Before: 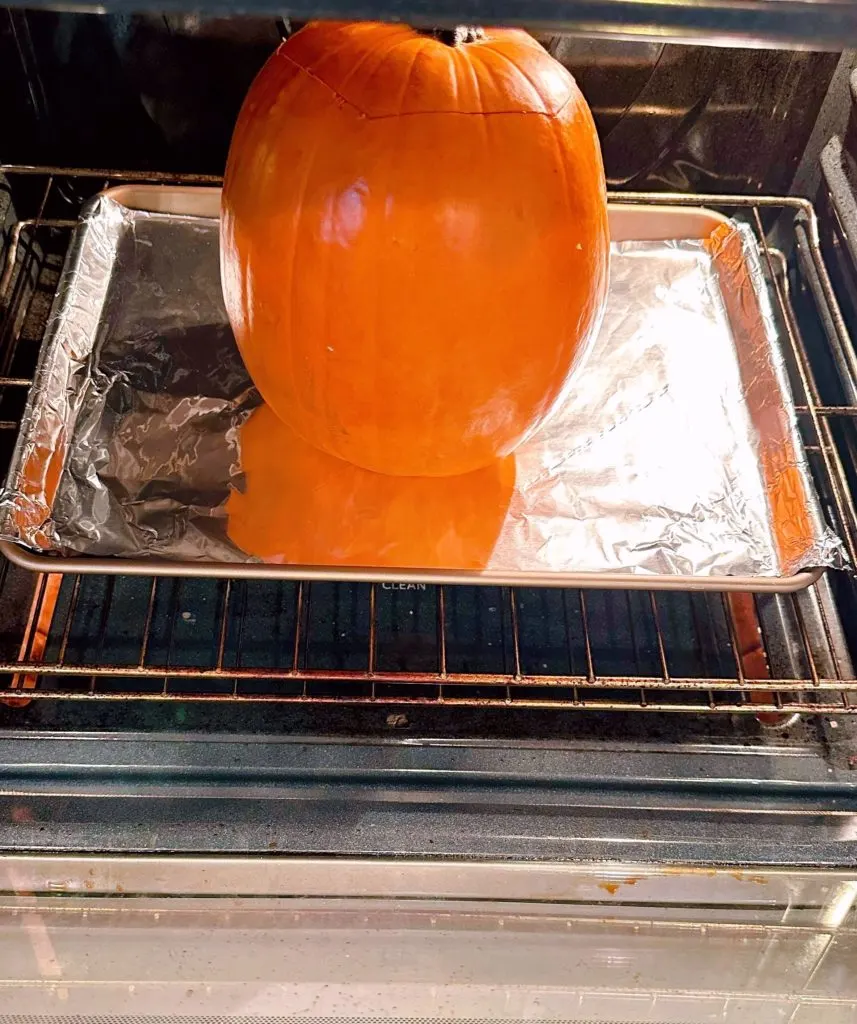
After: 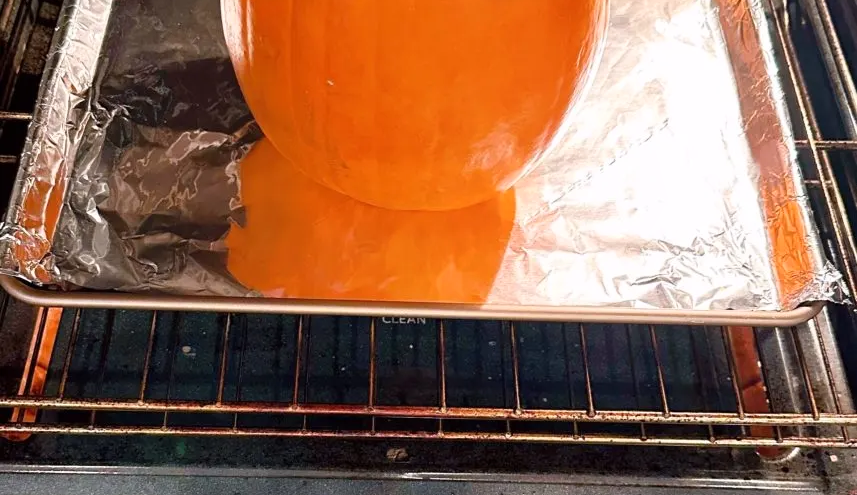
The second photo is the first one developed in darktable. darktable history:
crop and rotate: top 26.056%, bottom 25.543%
shadows and highlights: shadows 0, highlights 40
